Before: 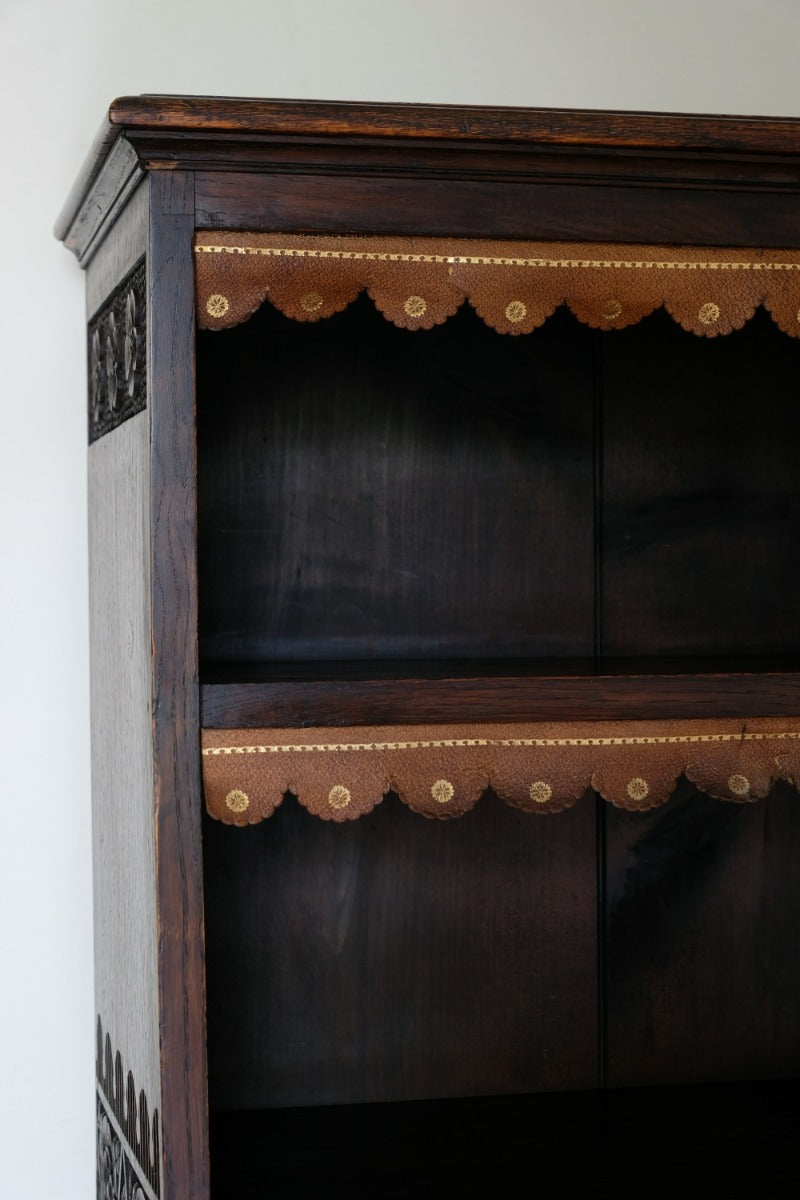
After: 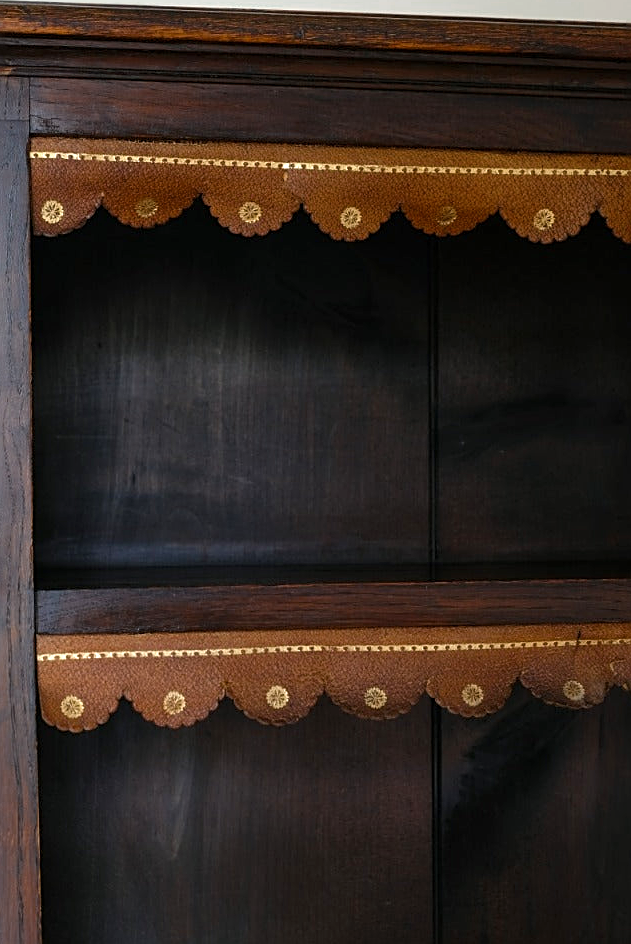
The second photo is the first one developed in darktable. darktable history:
crop and rotate: left 20.74%, top 7.912%, right 0.375%, bottom 13.378%
sharpen: on, module defaults
color zones: curves: ch0 [(0, 0.5) (0.125, 0.4) (0.25, 0.5) (0.375, 0.4) (0.5, 0.4) (0.625, 0.6) (0.75, 0.6) (0.875, 0.5)]; ch1 [(0, 0.35) (0.125, 0.45) (0.25, 0.35) (0.375, 0.35) (0.5, 0.35) (0.625, 0.35) (0.75, 0.45) (0.875, 0.35)]; ch2 [(0, 0.6) (0.125, 0.5) (0.25, 0.5) (0.375, 0.6) (0.5, 0.6) (0.625, 0.5) (0.75, 0.5) (0.875, 0.5)]
exposure: black level correction 0, exposure 0.5 EV, compensate highlight preservation false
color balance rgb: perceptual saturation grading › global saturation 20%, global vibrance 20%
local contrast: mode bilateral grid, contrast 15, coarseness 36, detail 105%, midtone range 0.2
